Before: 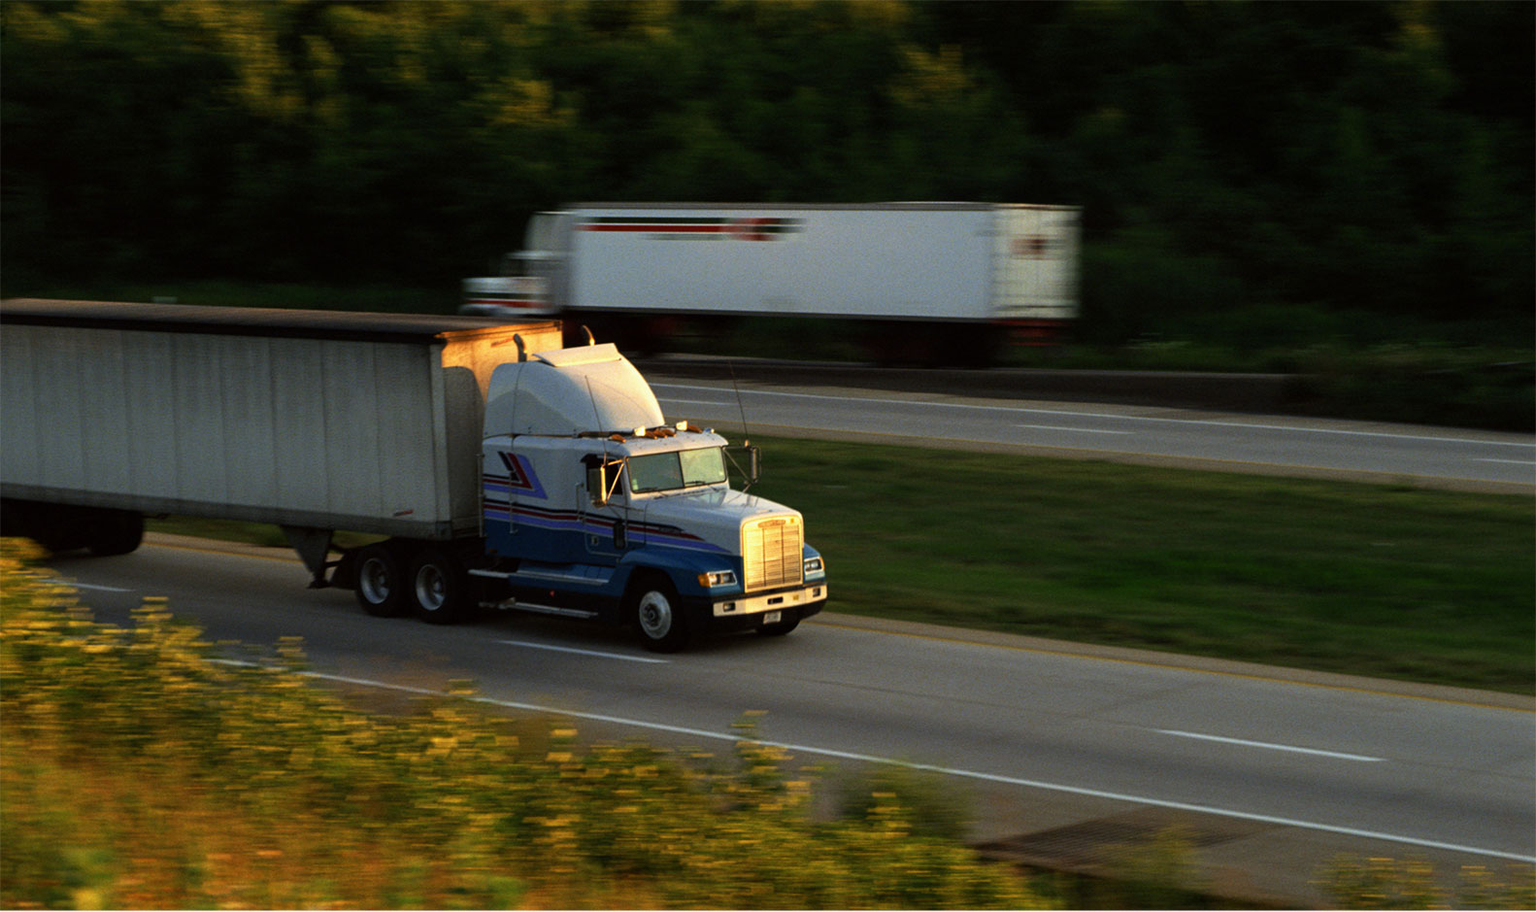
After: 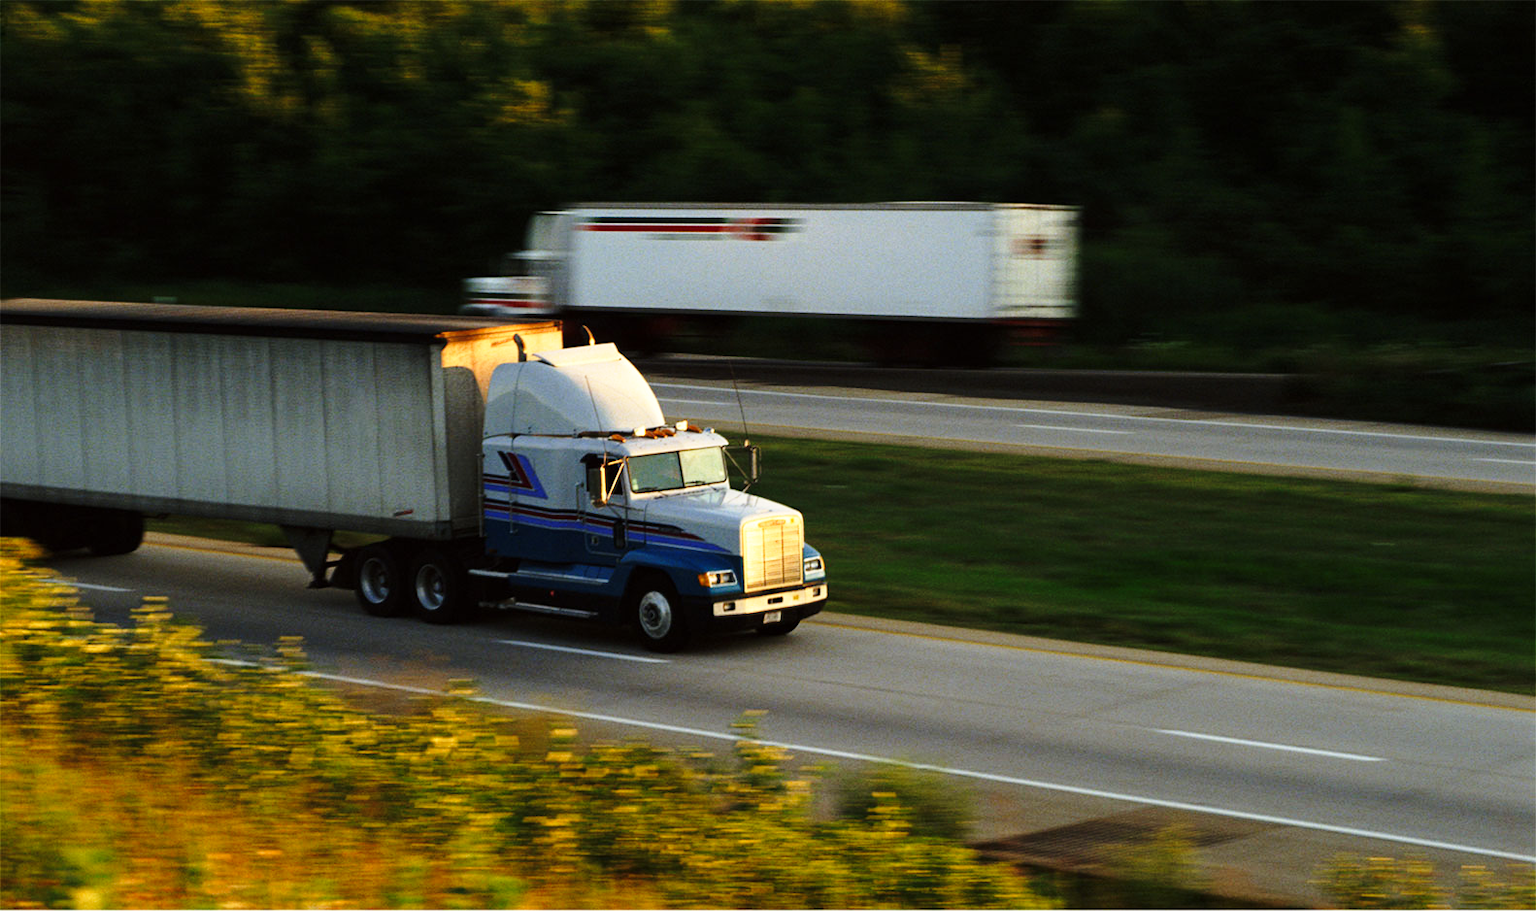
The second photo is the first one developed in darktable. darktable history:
contrast brightness saturation: saturation -0.034
base curve: curves: ch0 [(0, 0) (0.028, 0.03) (0.121, 0.232) (0.46, 0.748) (0.859, 0.968) (1, 1)], preserve colors none
